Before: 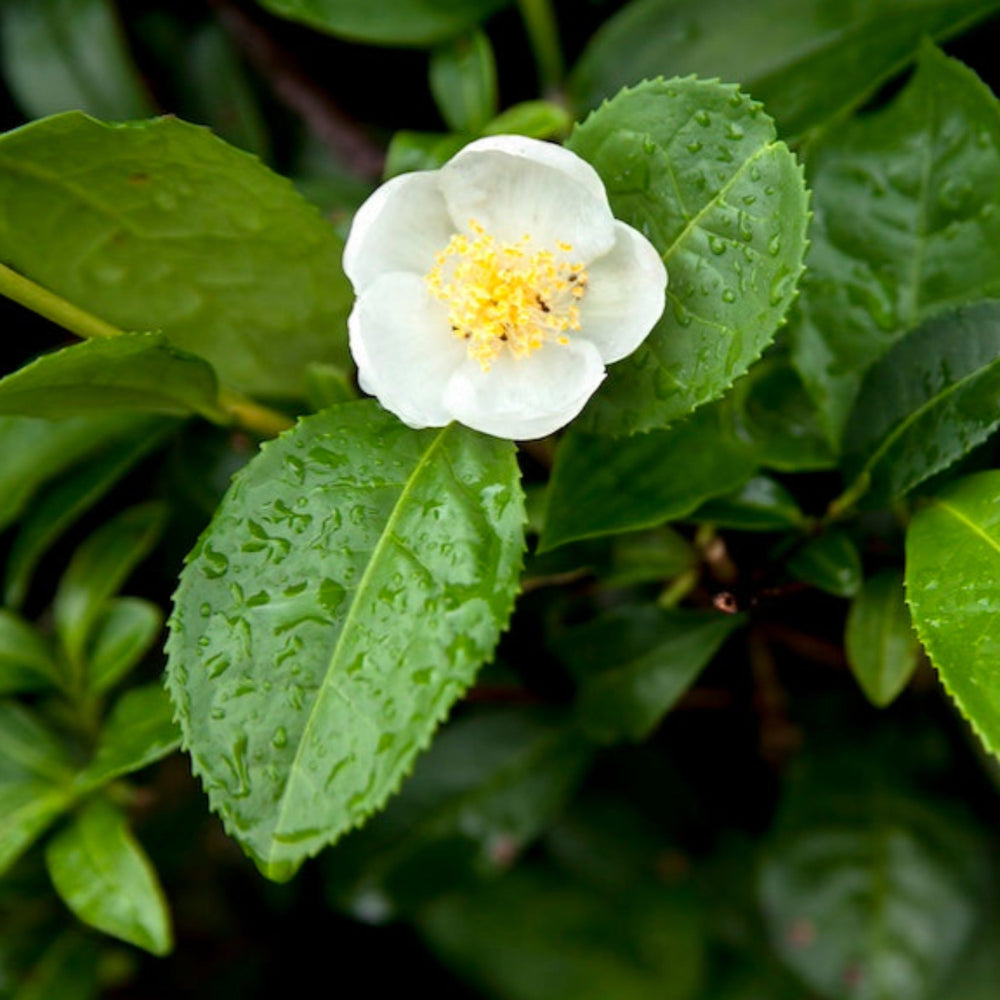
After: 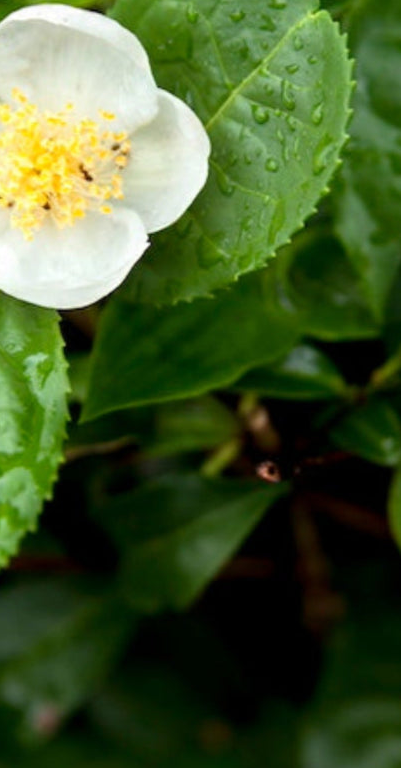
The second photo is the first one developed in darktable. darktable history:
crop: left 45.738%, top 13.184%, right 14.079%, bottom 9.99%
